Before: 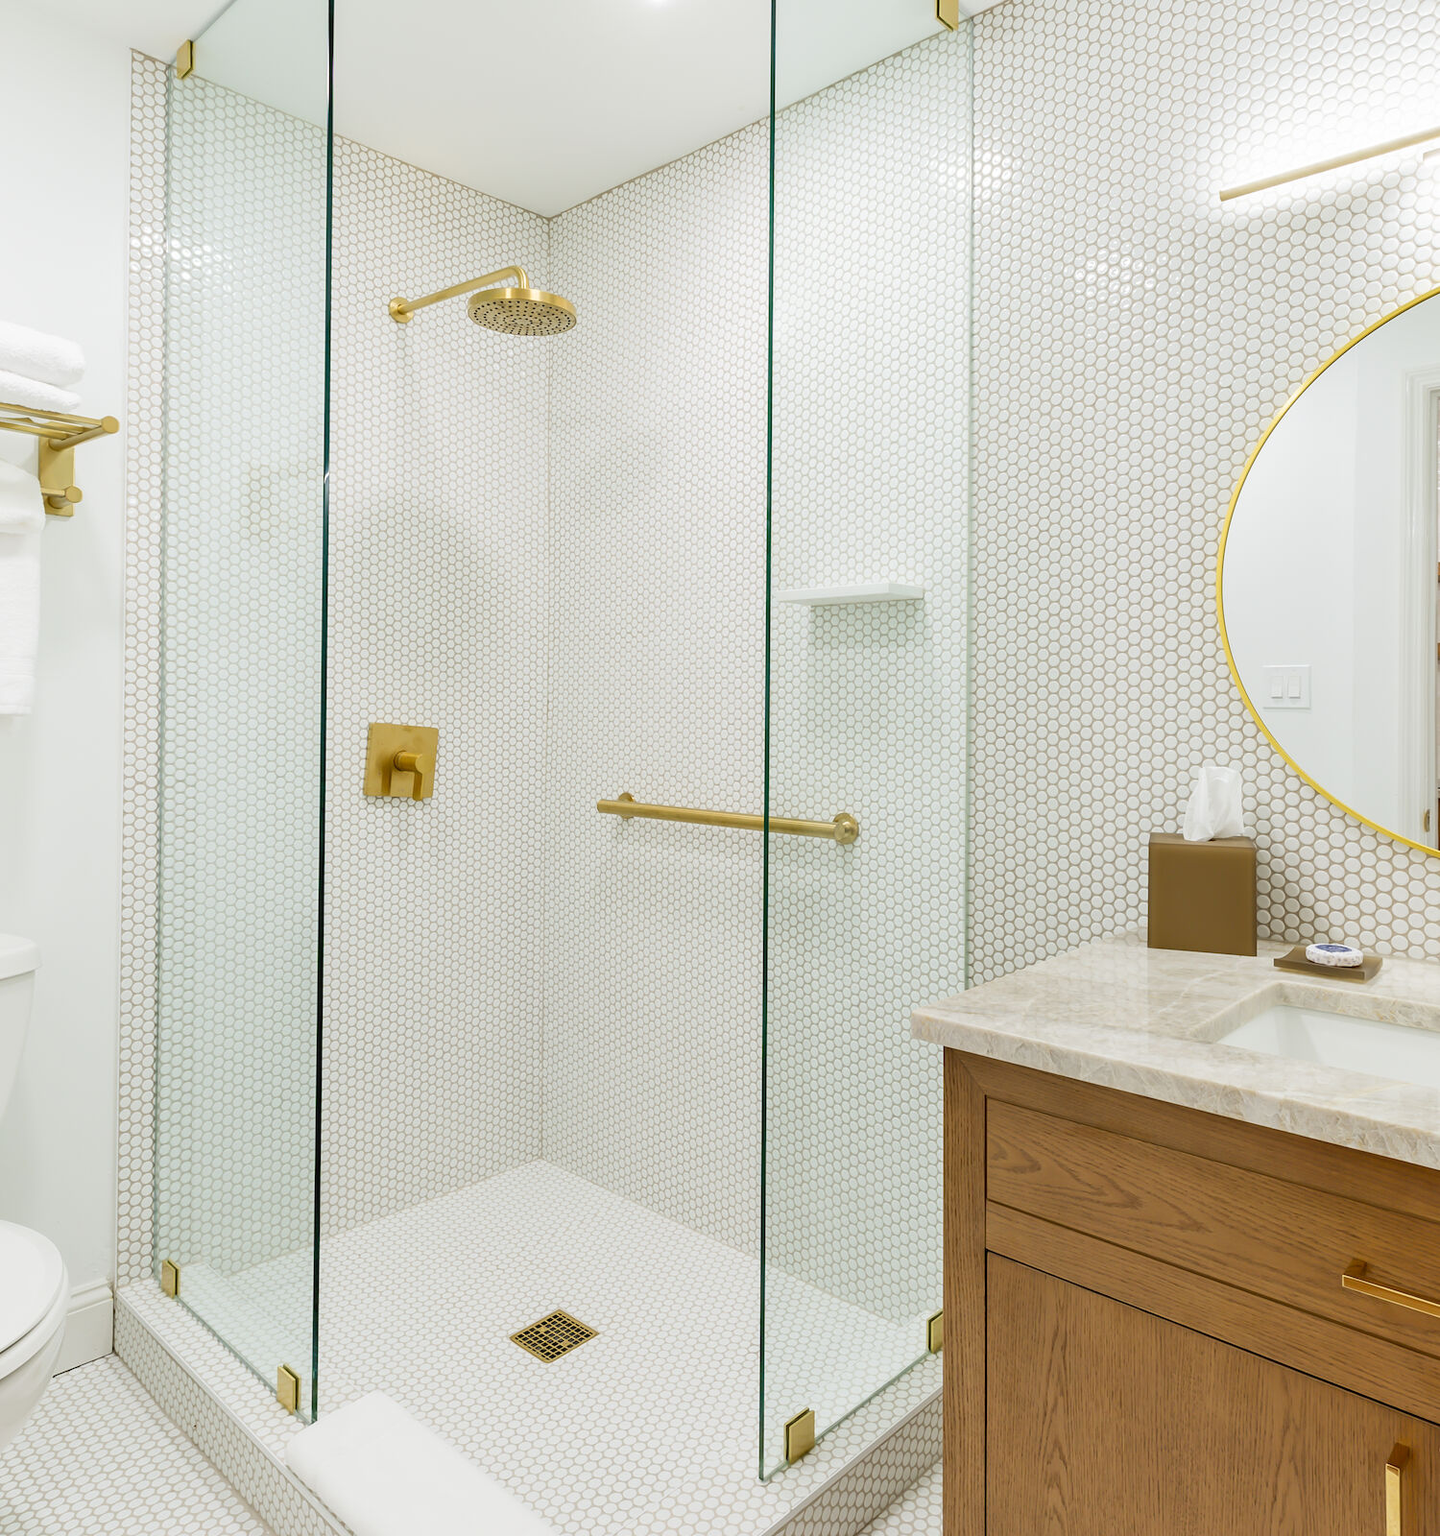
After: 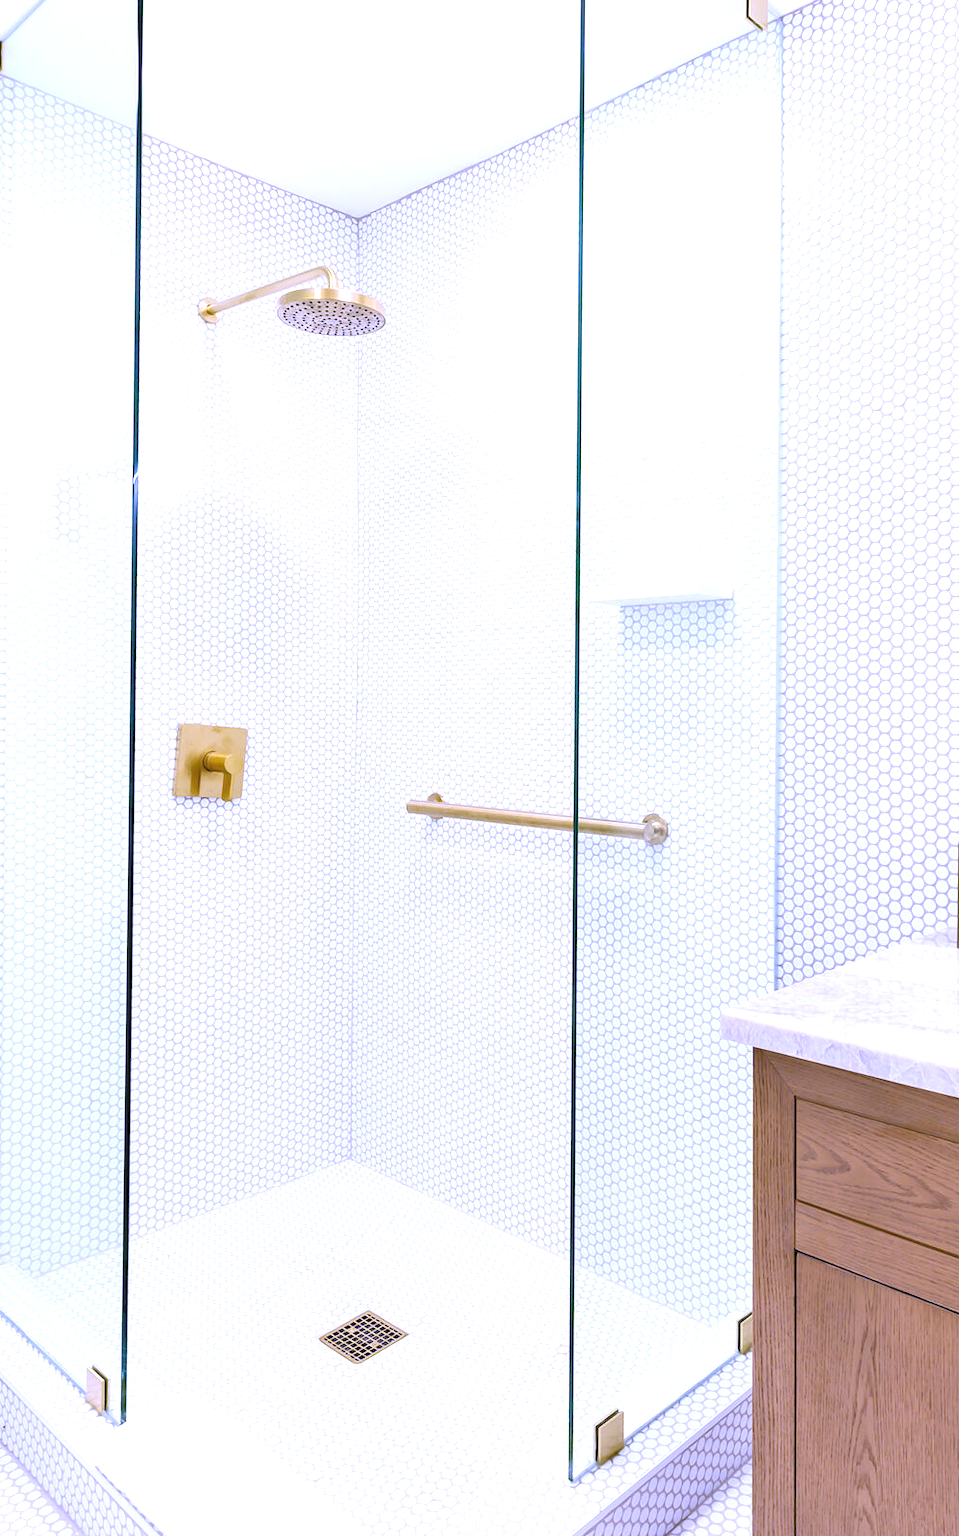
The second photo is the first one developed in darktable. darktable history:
crop and rotate: left 13.342%, right 19.991%
white balance: red 0.98, blue 1.61
exposure: black level correction -0.002, exposure 0.708 EV, compensate exposure bias true, compensate highlight preservation false
